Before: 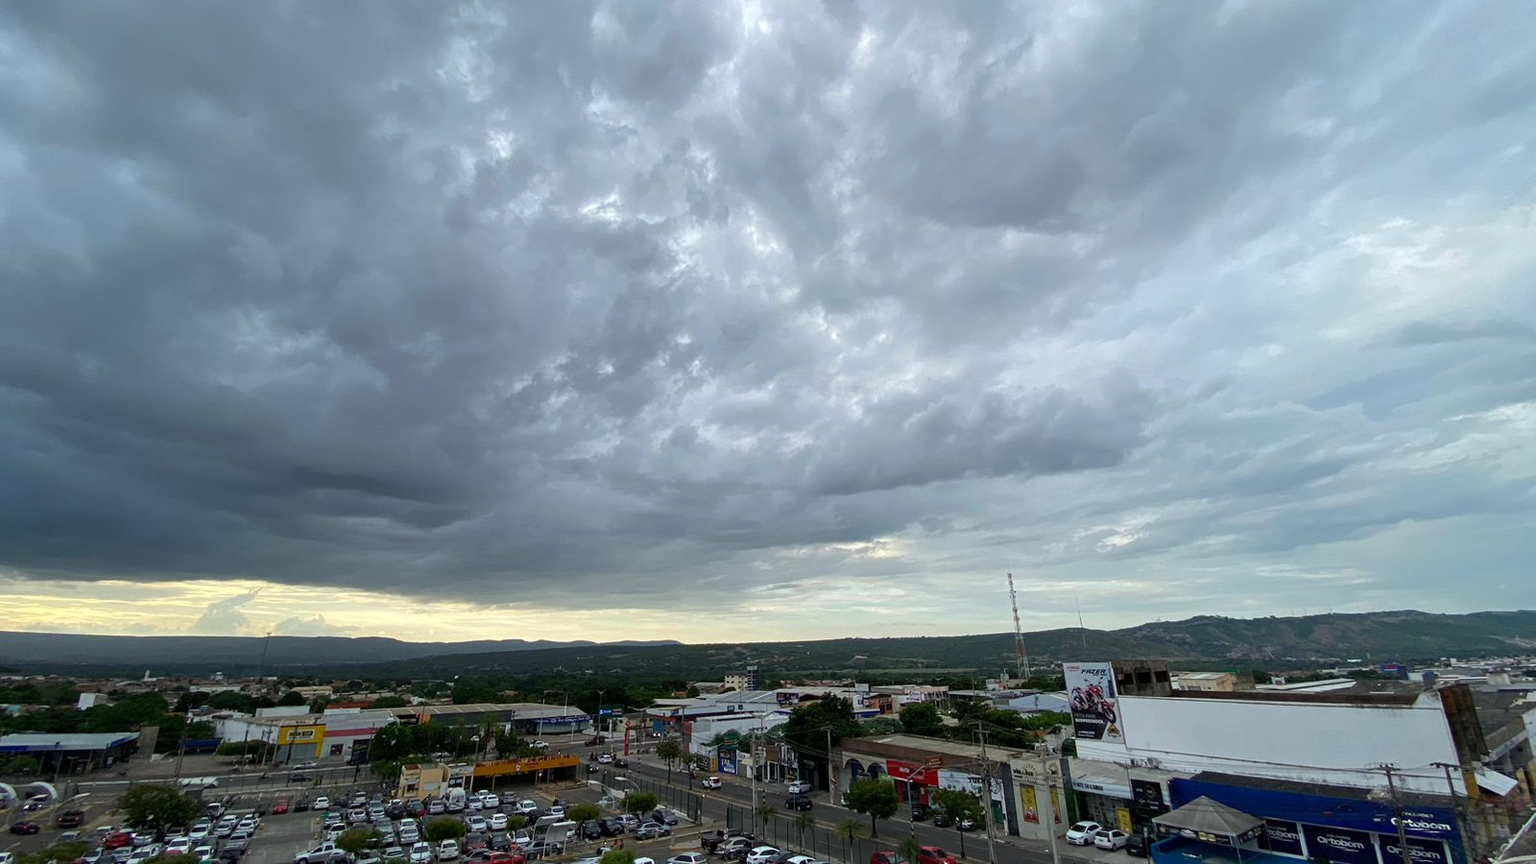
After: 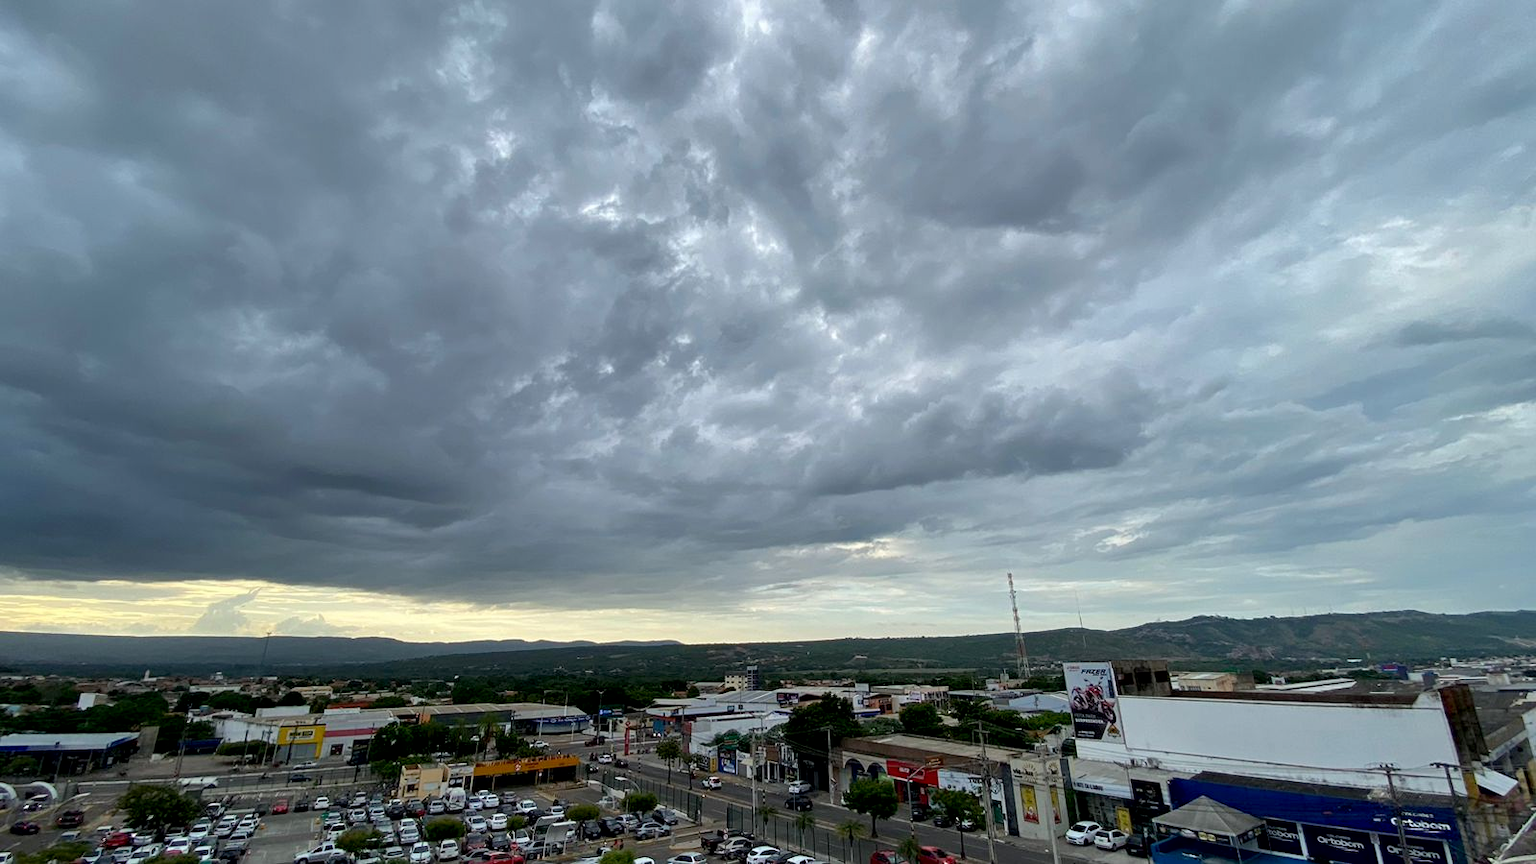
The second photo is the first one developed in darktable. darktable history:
shadows and highlights: shadows 40, highlights -54, highlights color adjustment 46%, low approximation 0.01, soften with gaussian
exposure: black level correction 0.005, exposure 0.001 EV, compensate highlight preservation false
